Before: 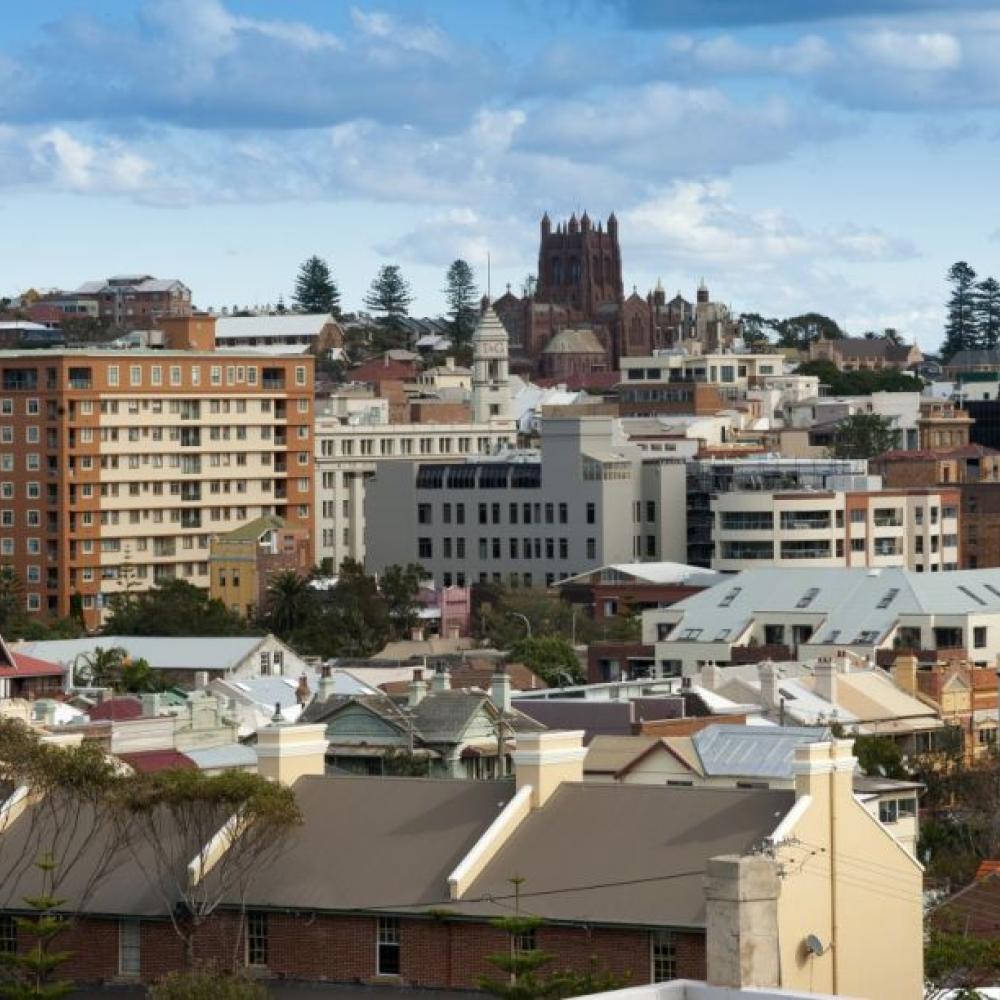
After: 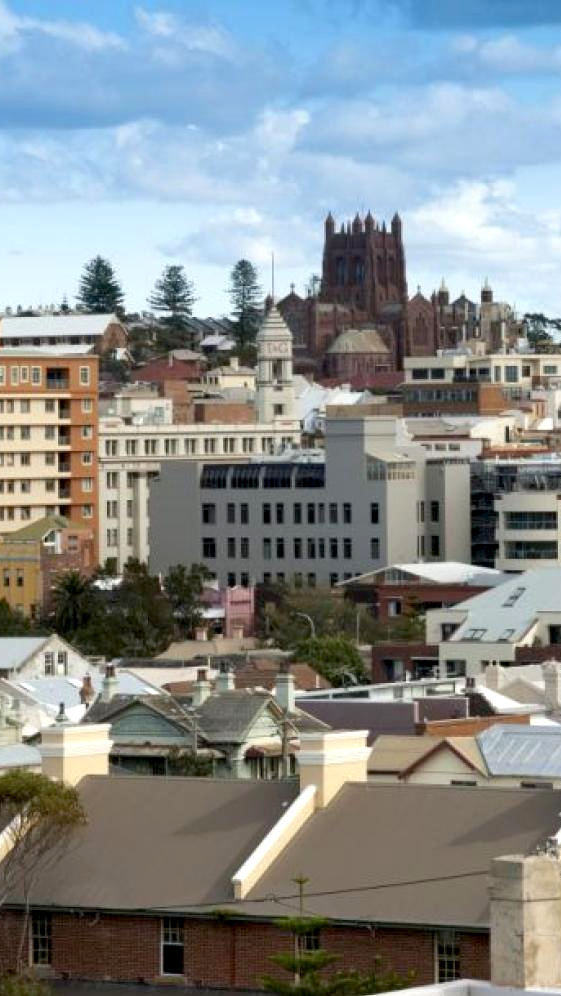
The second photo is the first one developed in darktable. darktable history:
crop: left 21.674%, right 22.086%
exposure: black level correction 0.005, exposure 0.286 EV, compensate highlight preservation false
